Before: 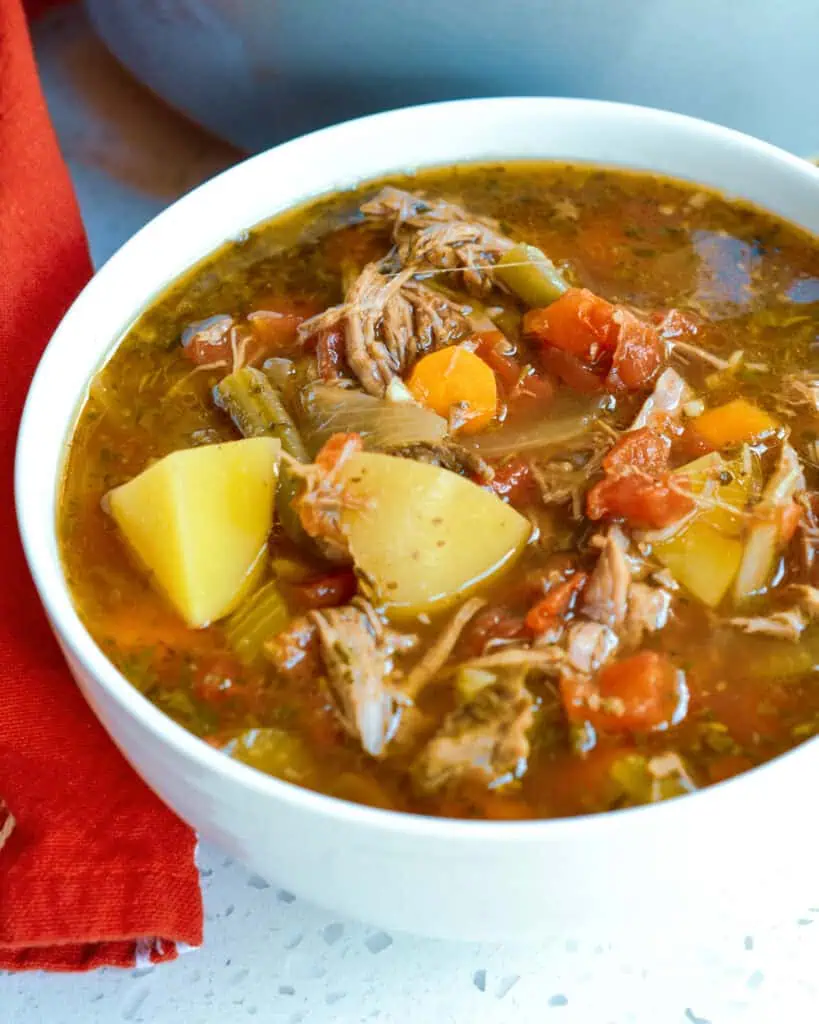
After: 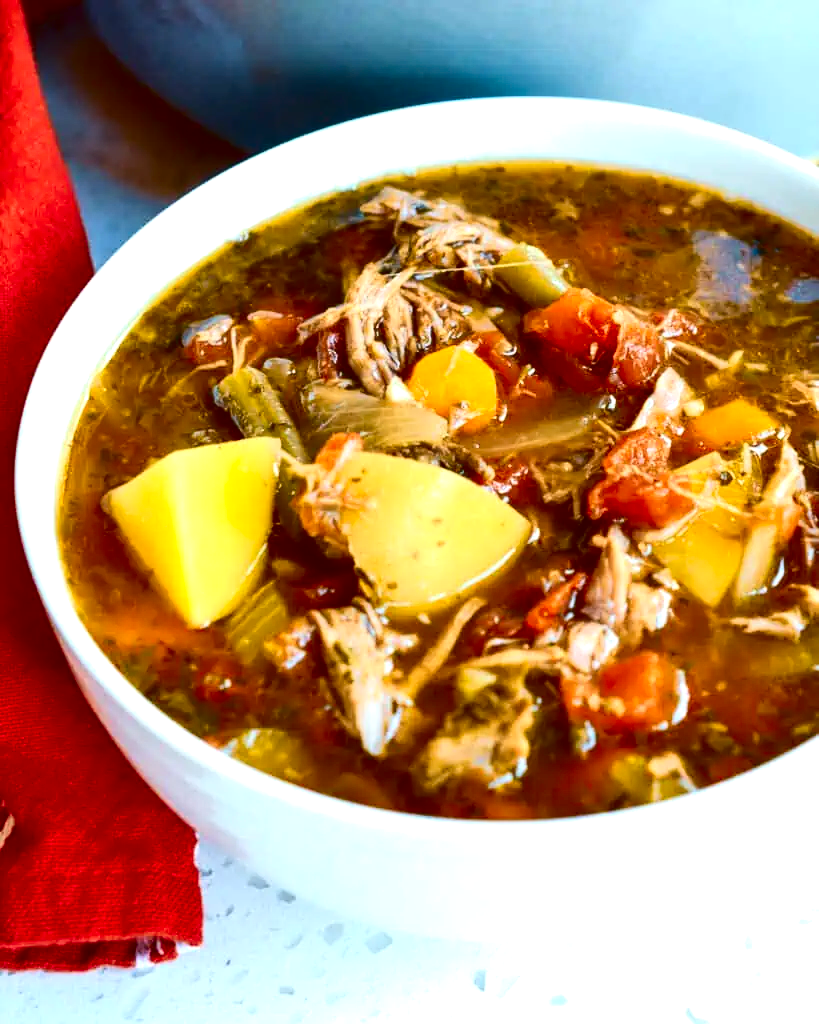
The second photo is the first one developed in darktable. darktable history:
contrast brightness saturation: contrast 0.24, brightness -0.24, saturation 0.14
exposure: black level correction 0.001, exposure 0.5 EV, compensate exposure bias true, compensate highlight preservation false
